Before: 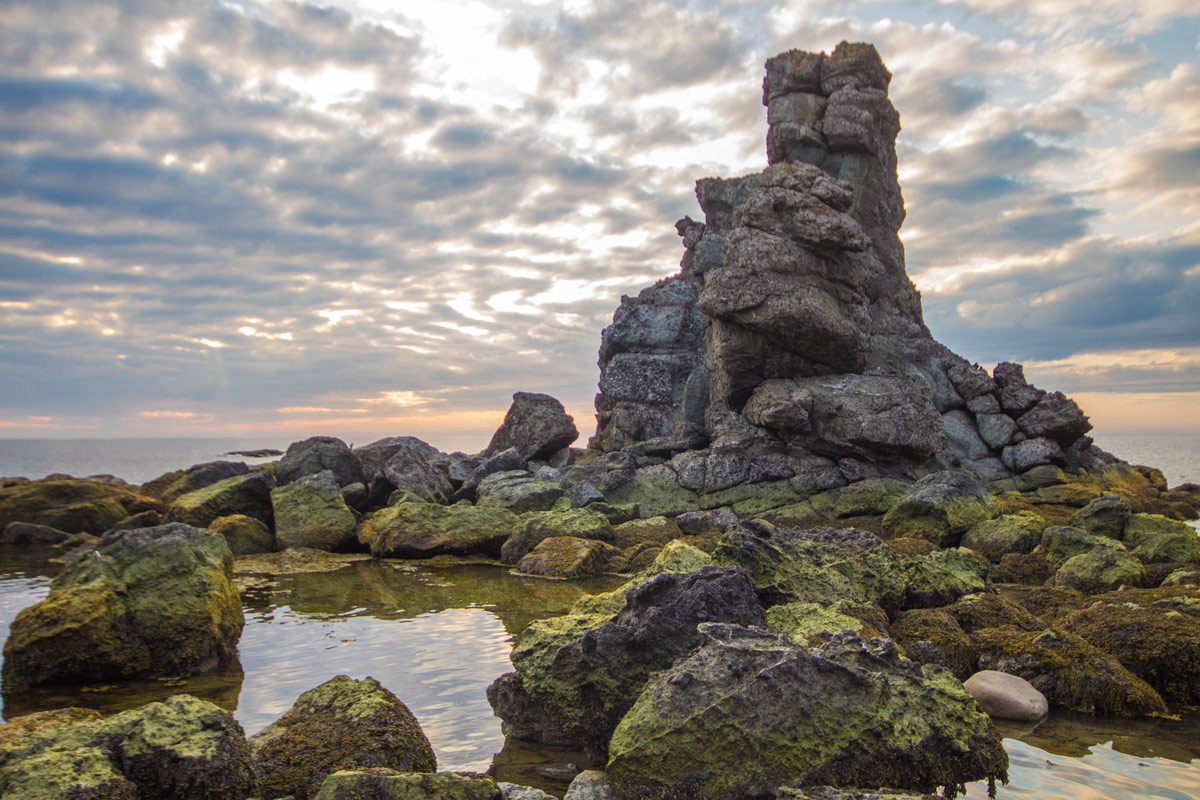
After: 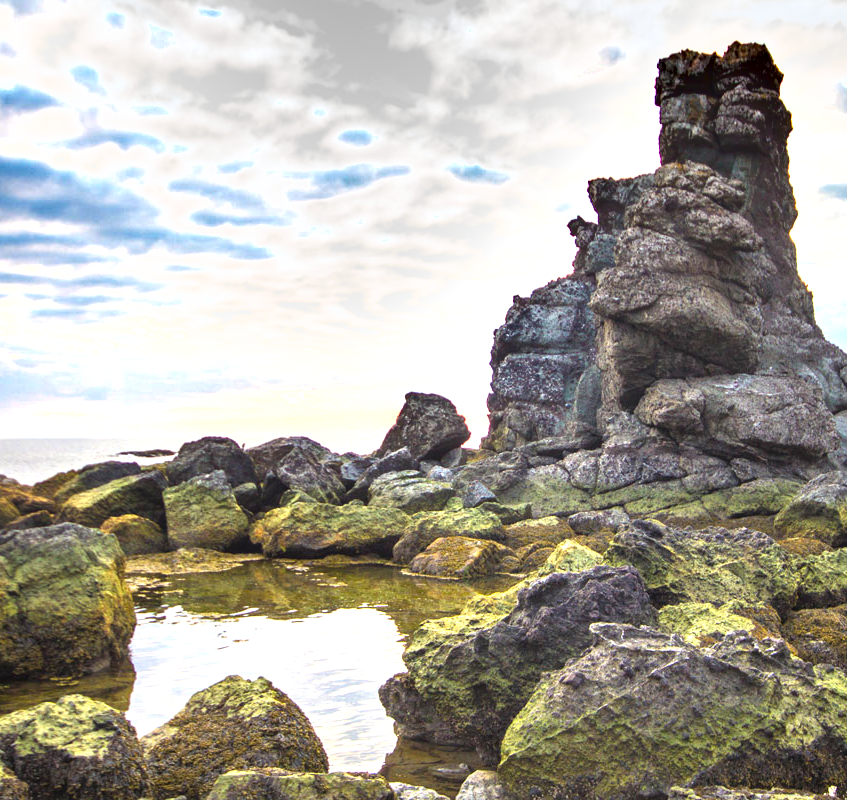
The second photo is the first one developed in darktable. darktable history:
crop and rotate: left 9.074%, right 20.32%
shadows and highlights: white point adjustment 0.063, soften with gaussian
exposure: black level correction 0, exposure 1.41 EV, compensate exposure bias true, compensate highlight preservation false
